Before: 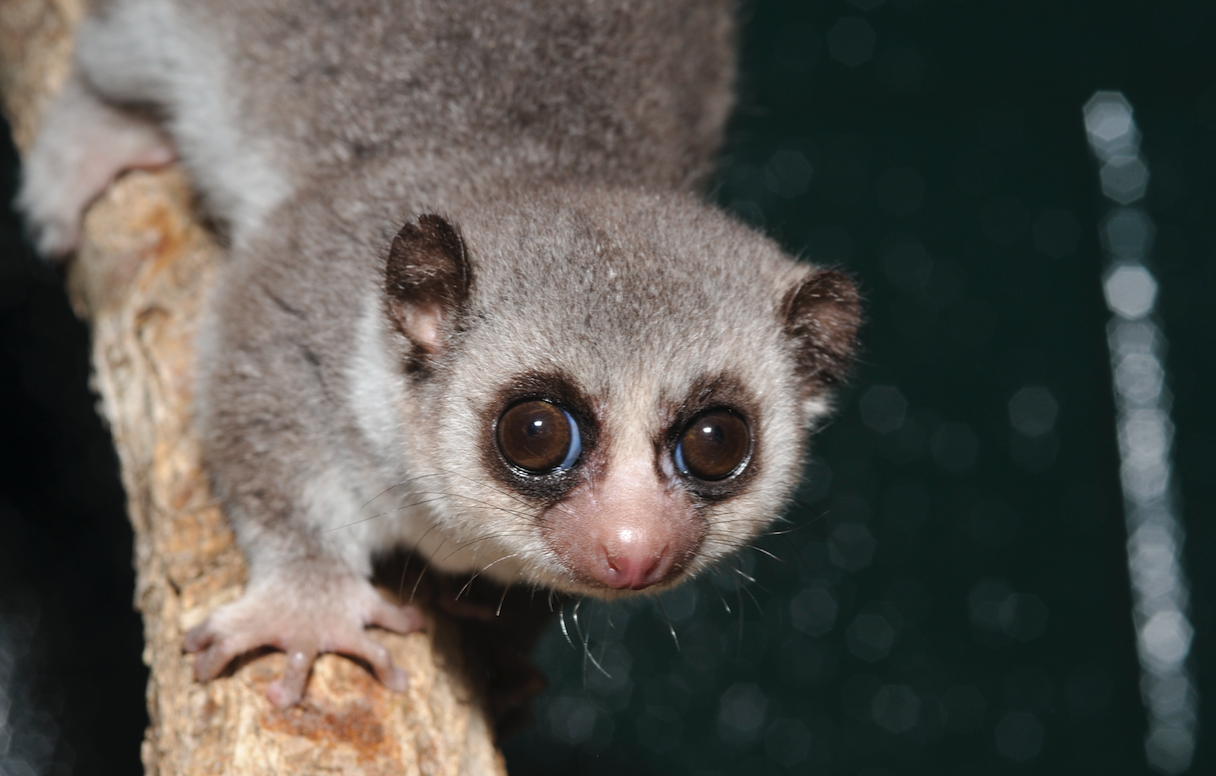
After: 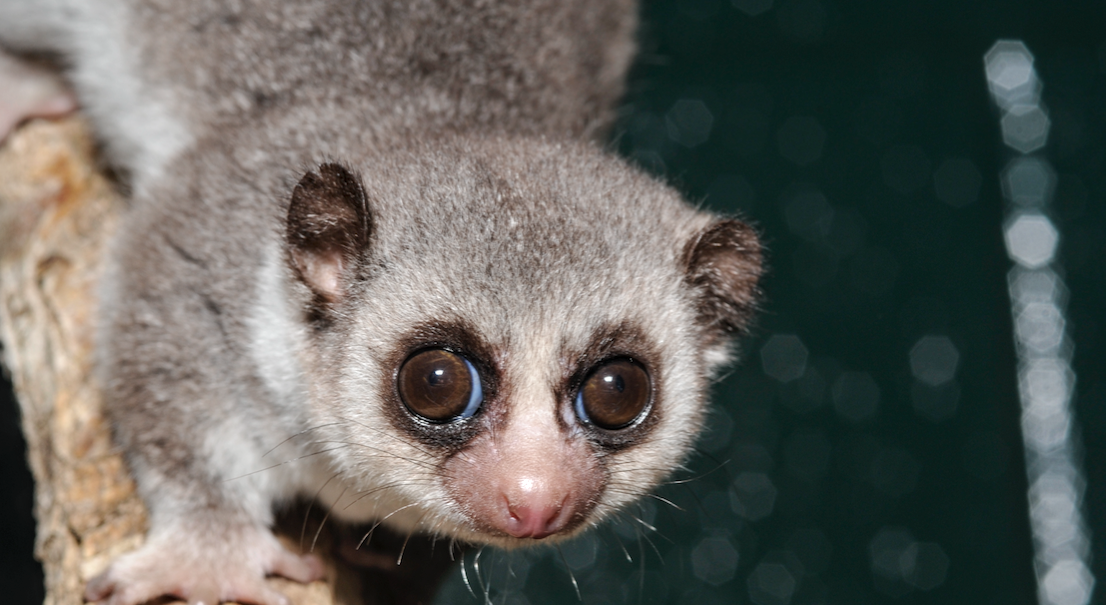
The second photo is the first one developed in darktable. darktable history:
crop: left 8.155%, top 6.611%, bottom 15.385%
local contrast: on, module defaults
